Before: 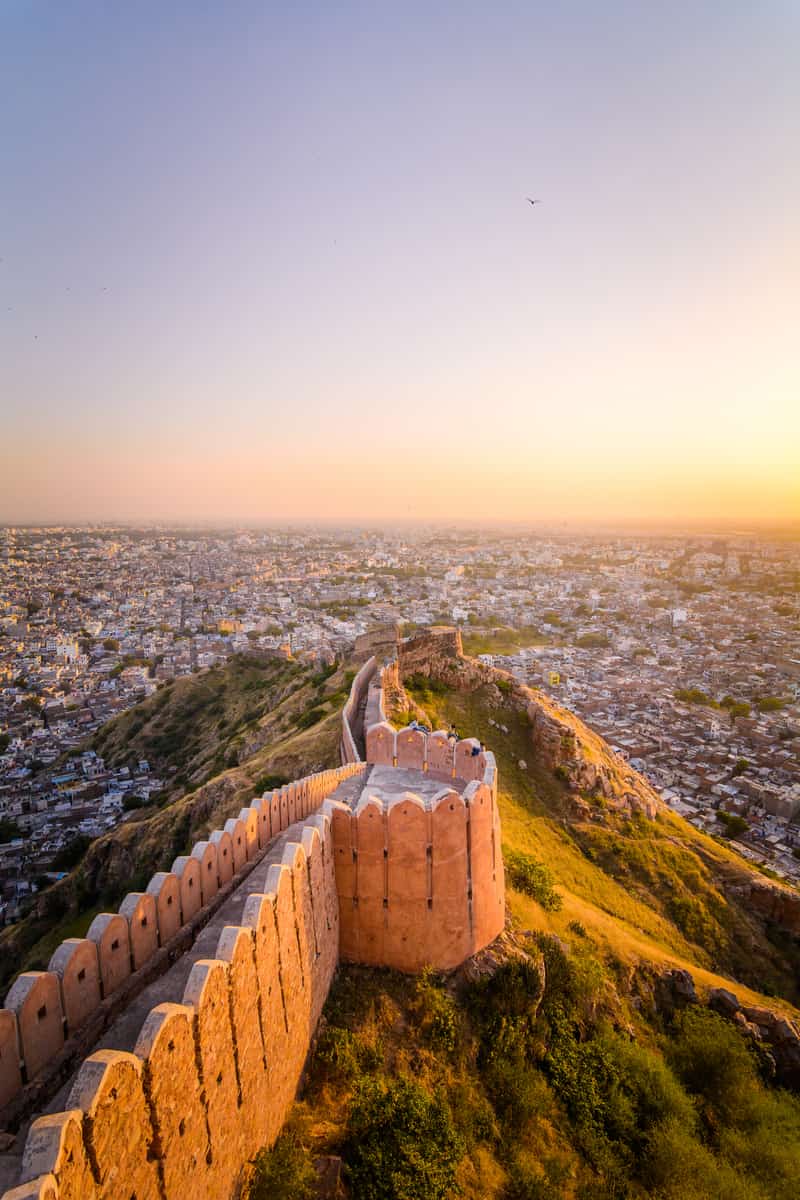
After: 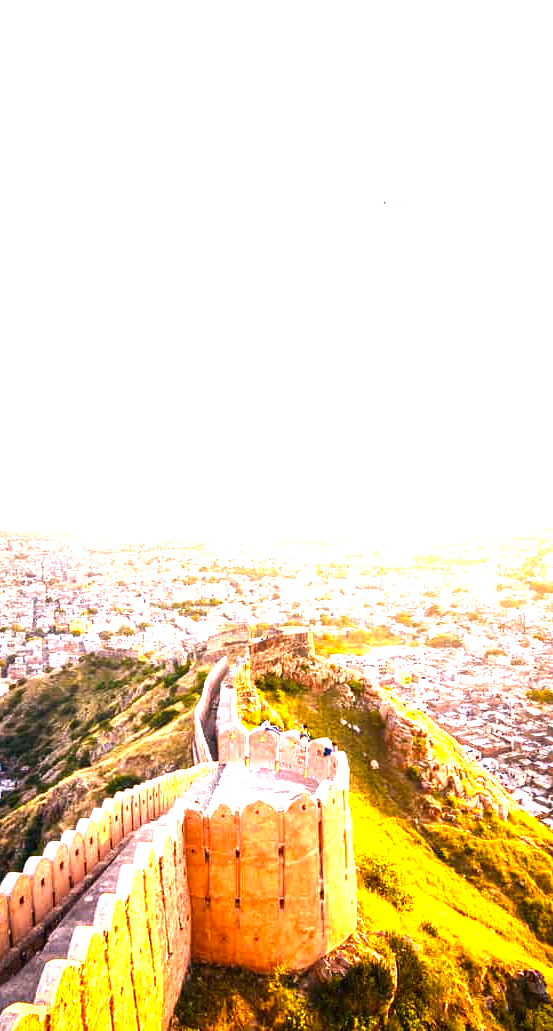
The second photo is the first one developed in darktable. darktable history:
contrast brightness saturation: contrast 0.066, brightness -0.133, saturation 0.055
exposure: black level correction 0, exposure 1.34 EV, compensate exposure bias true, compensate highlight preservation false
crop: left 18.597%, right 12.192%, bottom 14.046%
color correction: highlights a* 5.37, highlights b* 5.28, shadows a* -4.45, shadows b* -5.28
color balance rgb: perceptual saturation grading › global saturation 0.094%, perceptual saturation grading › mid-tones 11.009%, perceptual brilliance grading › global brilliance 24.764%
